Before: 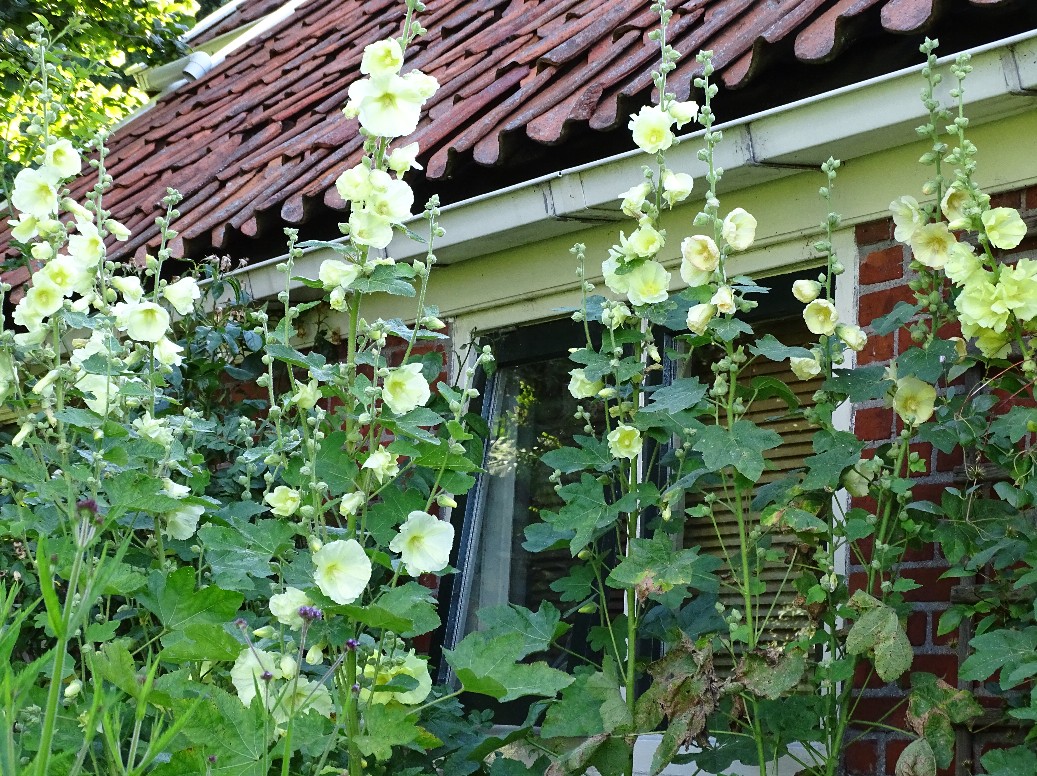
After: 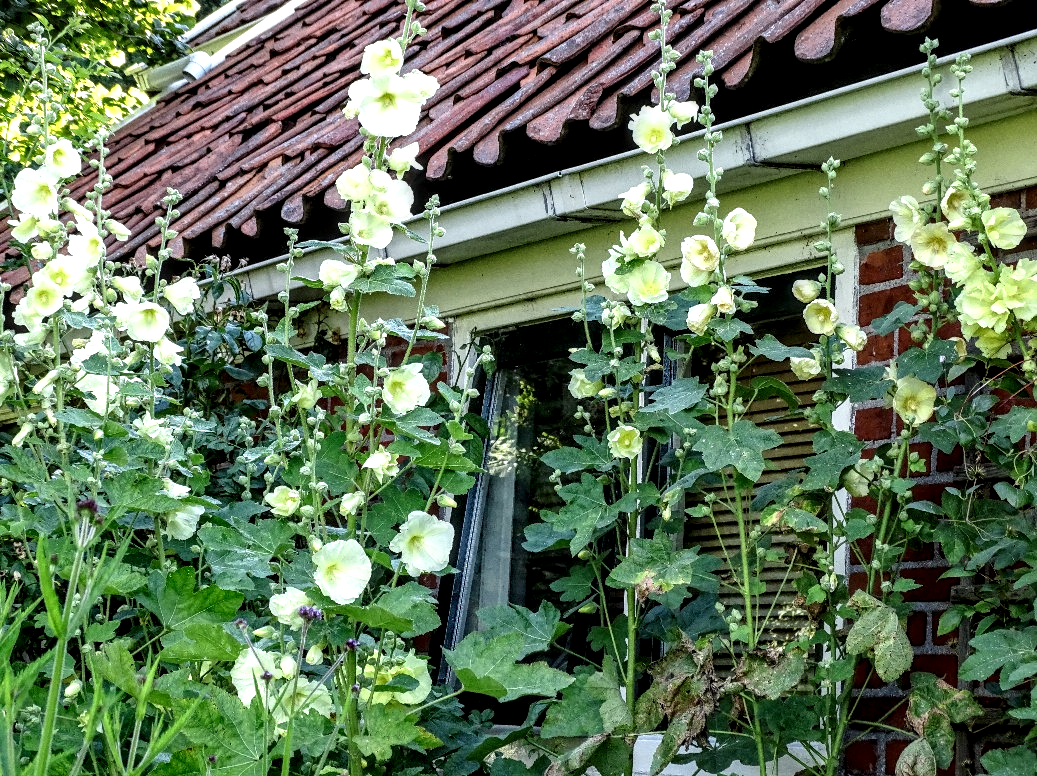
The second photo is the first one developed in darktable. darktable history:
local contrast: highlights 16%, detail 186%
